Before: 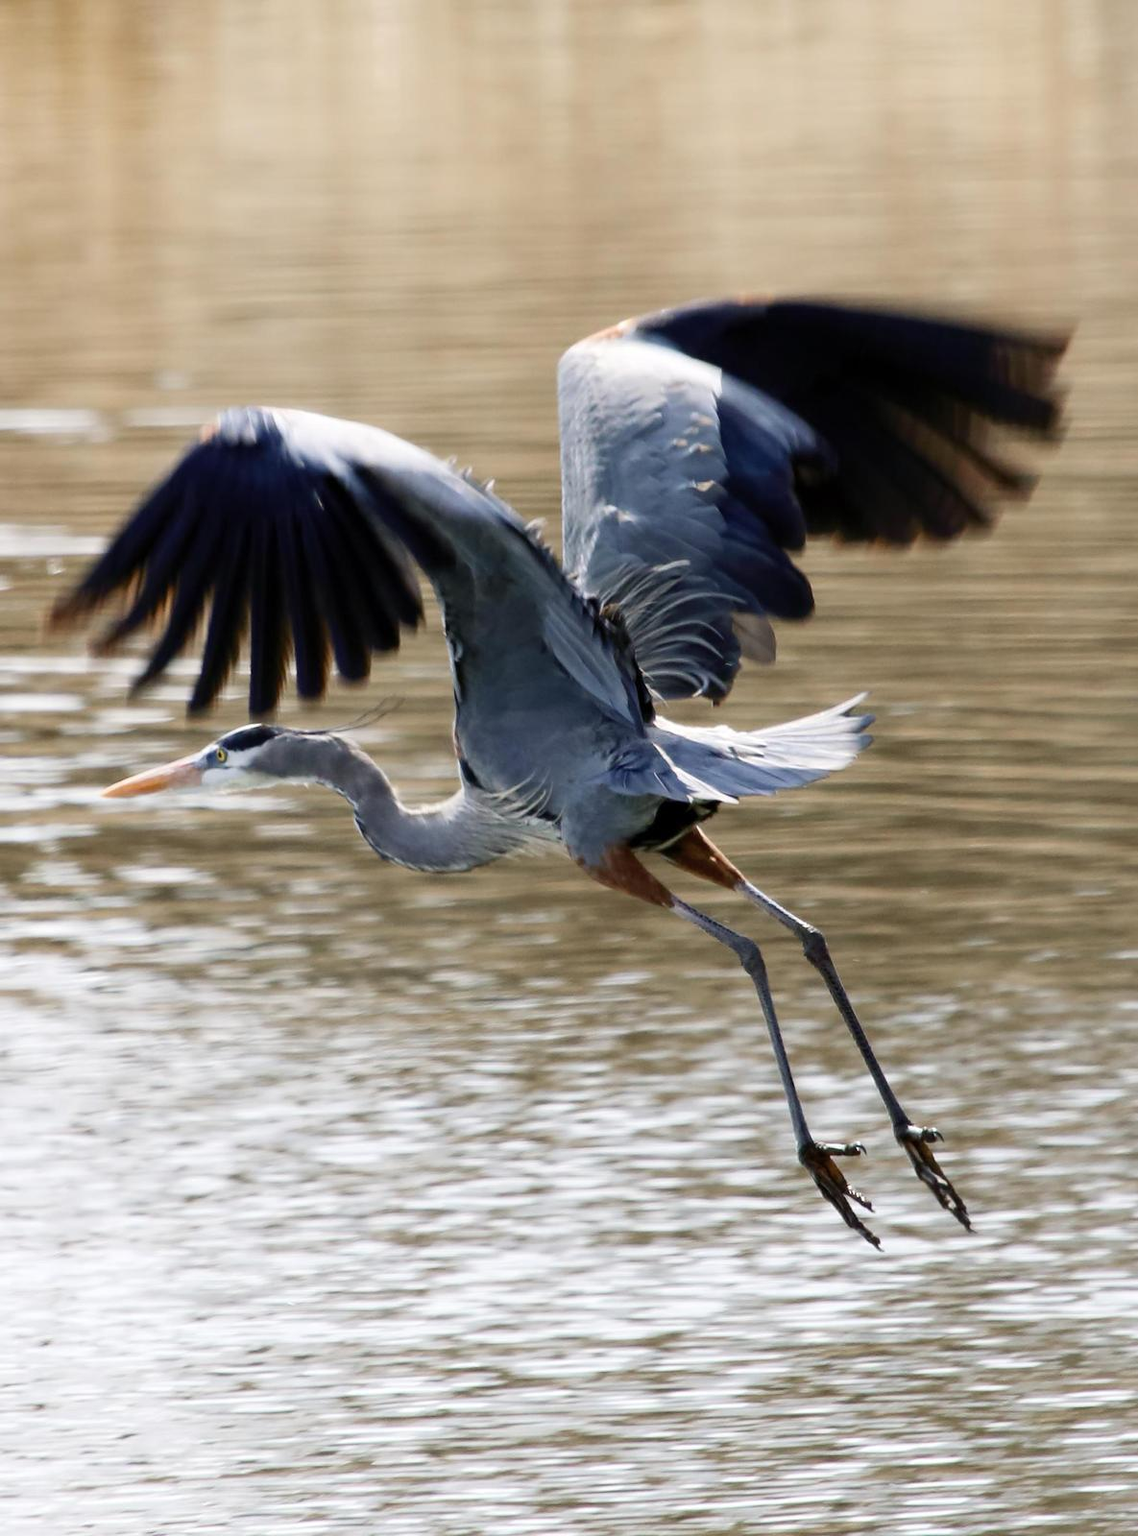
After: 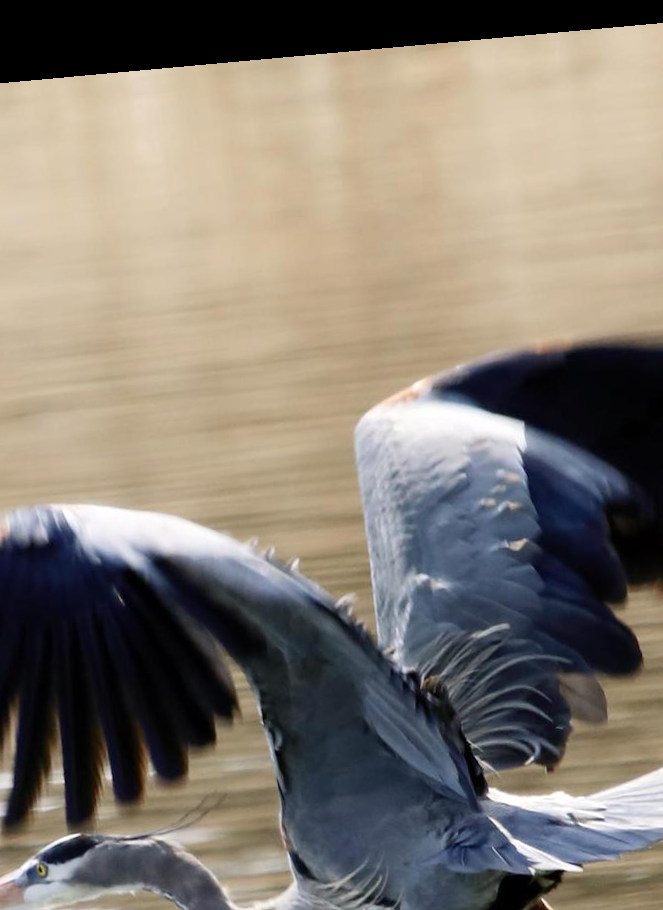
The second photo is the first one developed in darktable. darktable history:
rotate and perspective: rotation -5.2°, automatic cropping off
crop: left 19.556%, right 30.401%, bottom 46.458%
tone equalizer: on, module defaults
